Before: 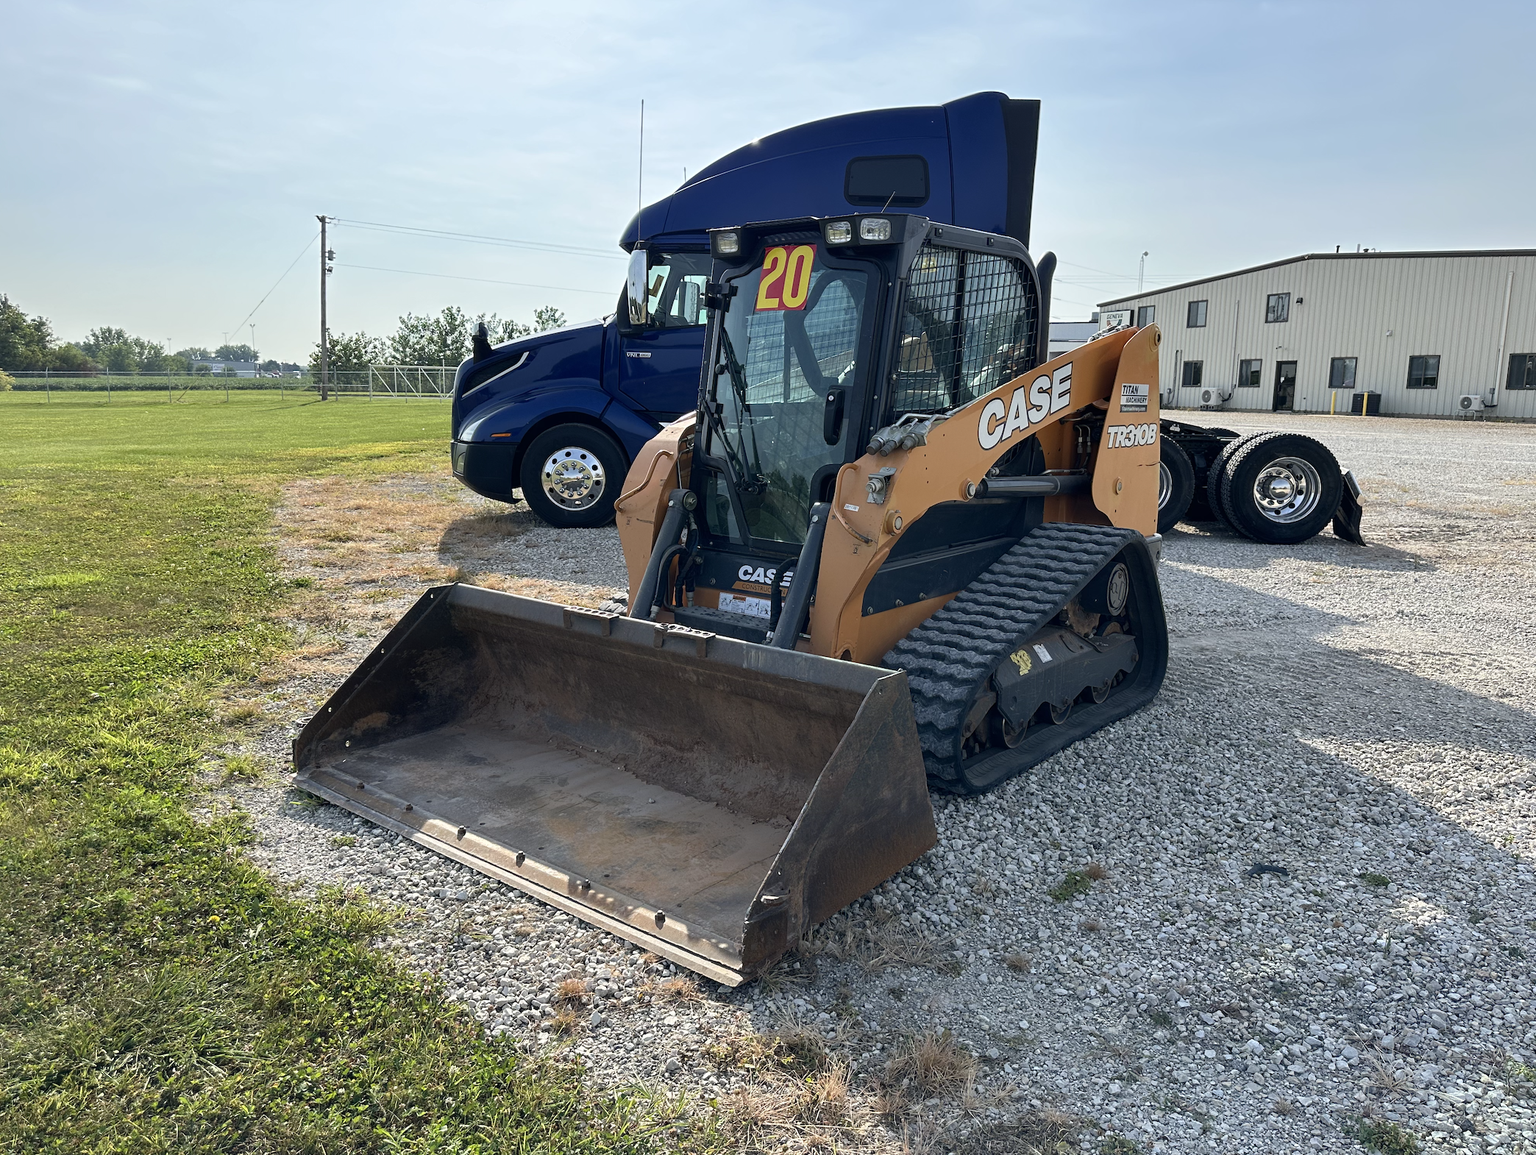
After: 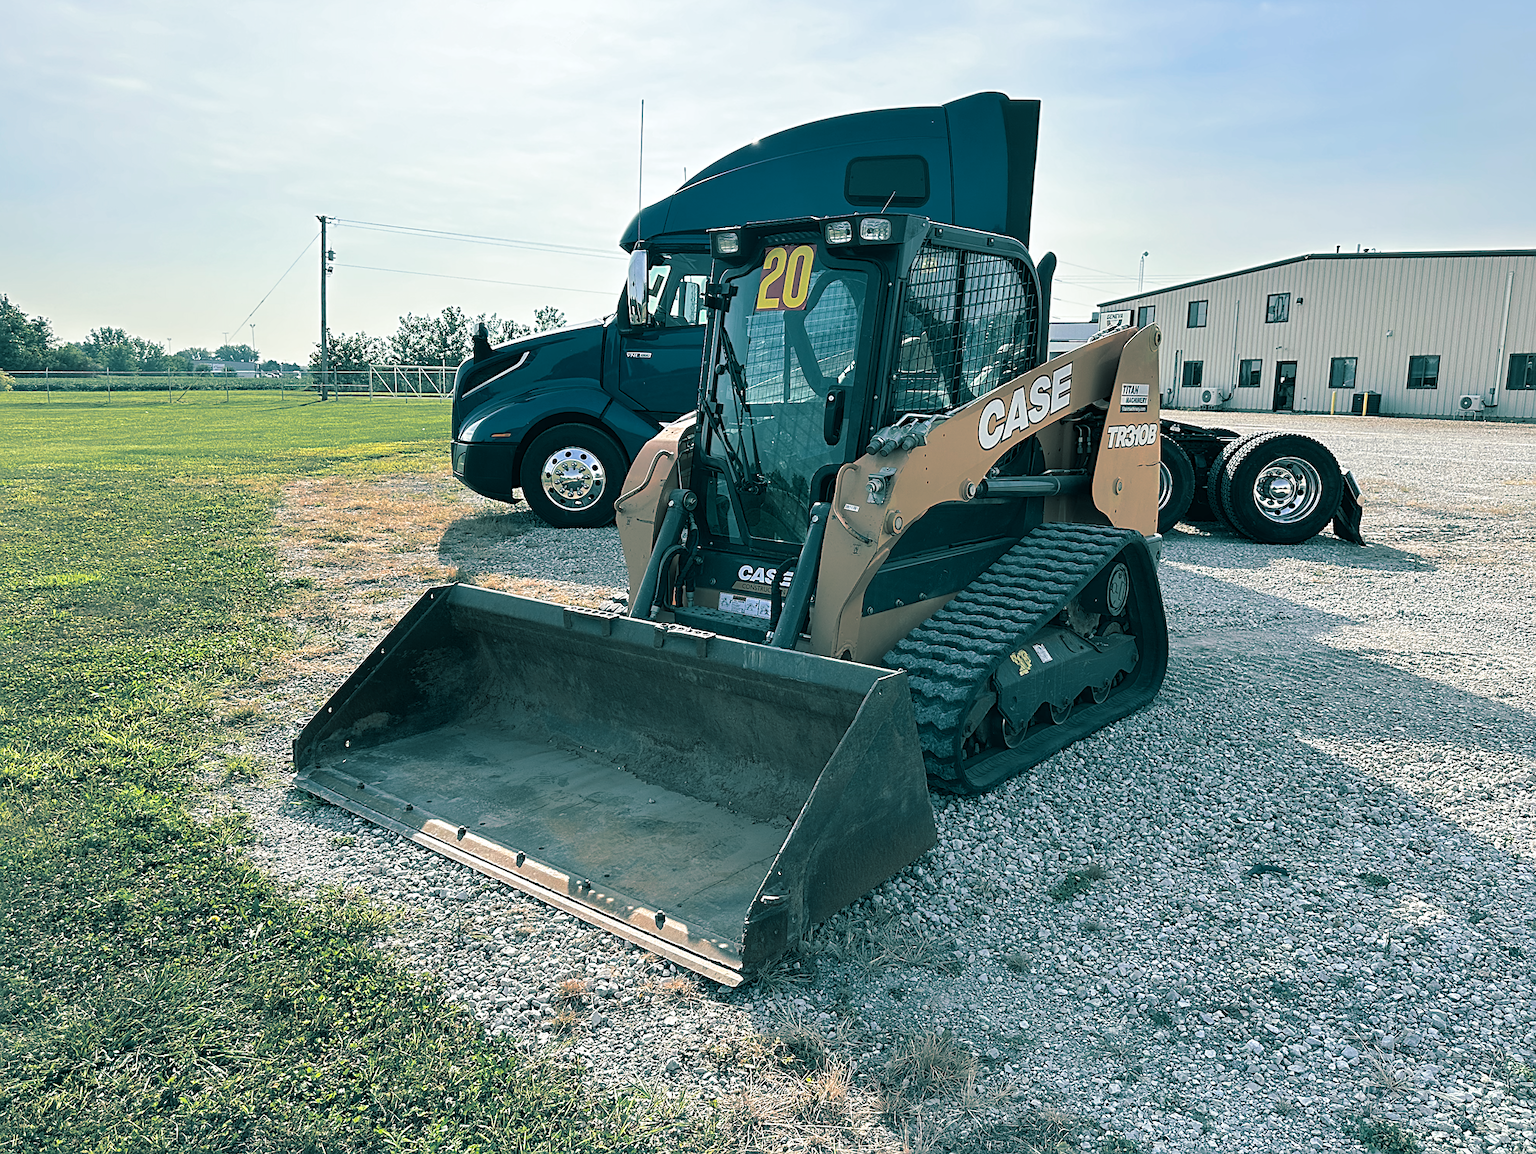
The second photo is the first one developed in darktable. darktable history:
sharpen: on, module defaults
split-toning: shadows › hue 186.43°, highlights › hue 49.29°, compress 30.29%
levels: levels [0, 0.48, 0.961]
